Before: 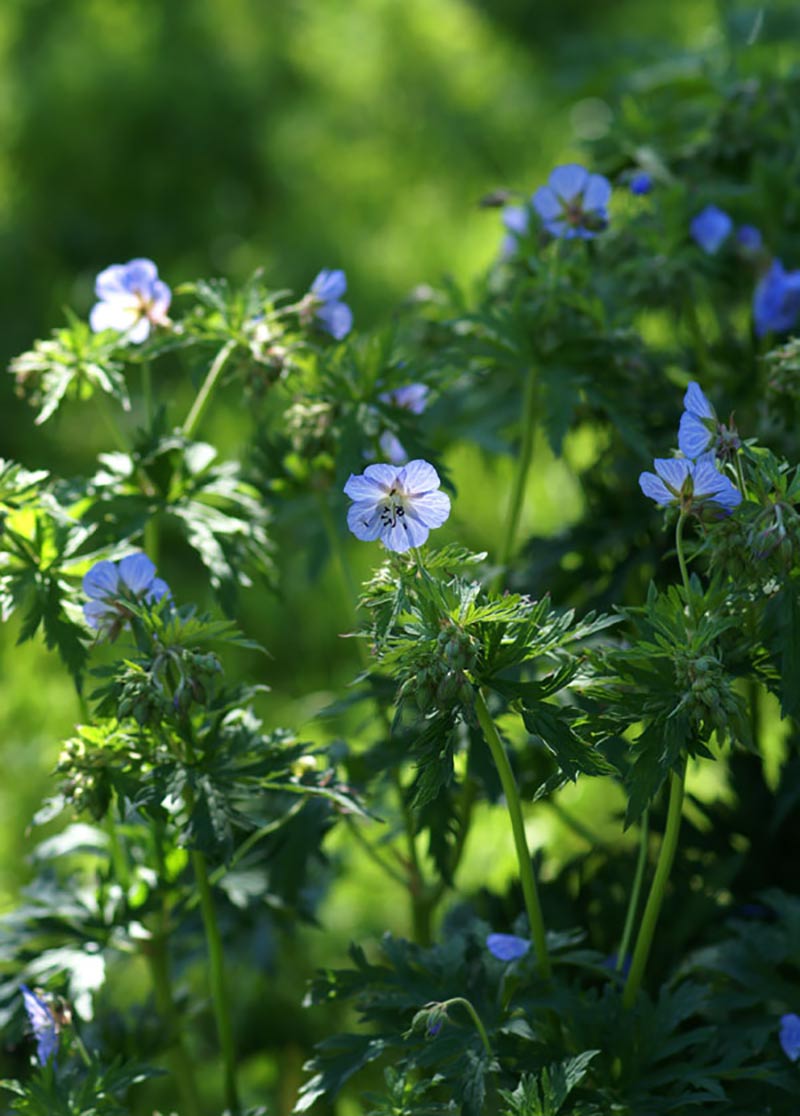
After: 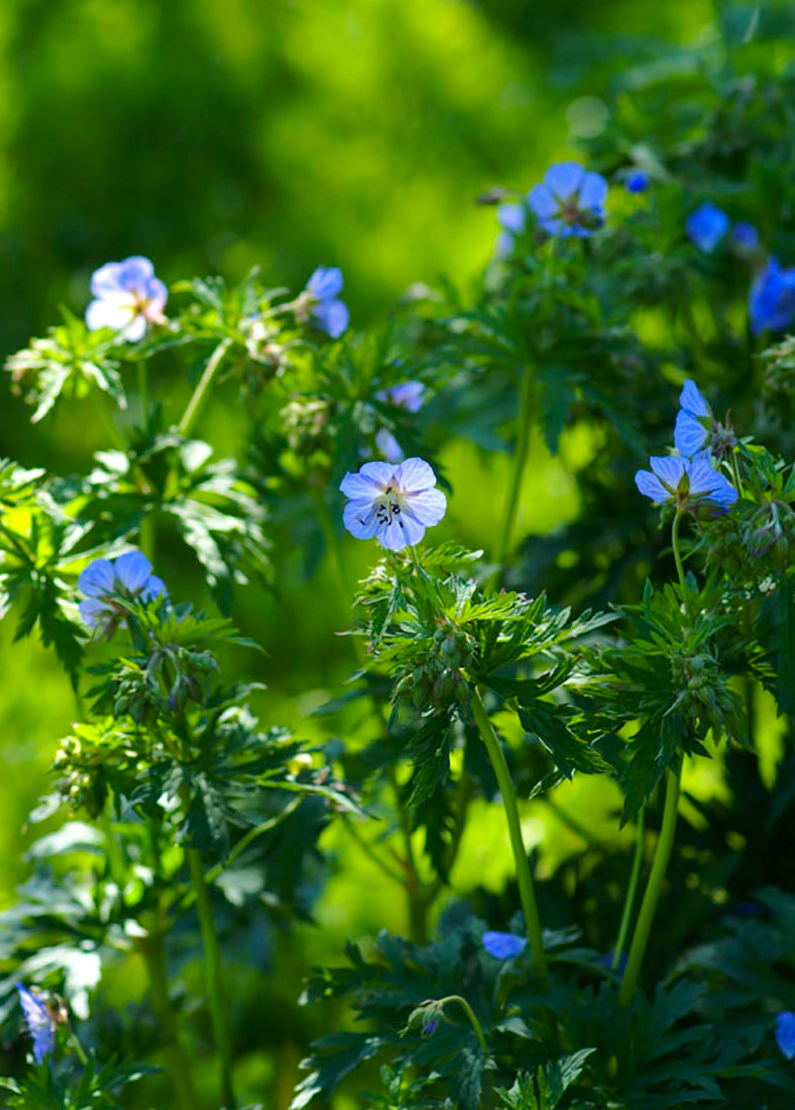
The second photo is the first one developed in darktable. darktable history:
color balance rgb: perceptual saturation grading › global saturation 25%, perceptual brilliance grading › mid-tones 10%, perceptual brilliance grading › shadows 15%, global vibrance 20%
crop and rotate: left 0.614%, top 0.179%, bottom 0.309%
